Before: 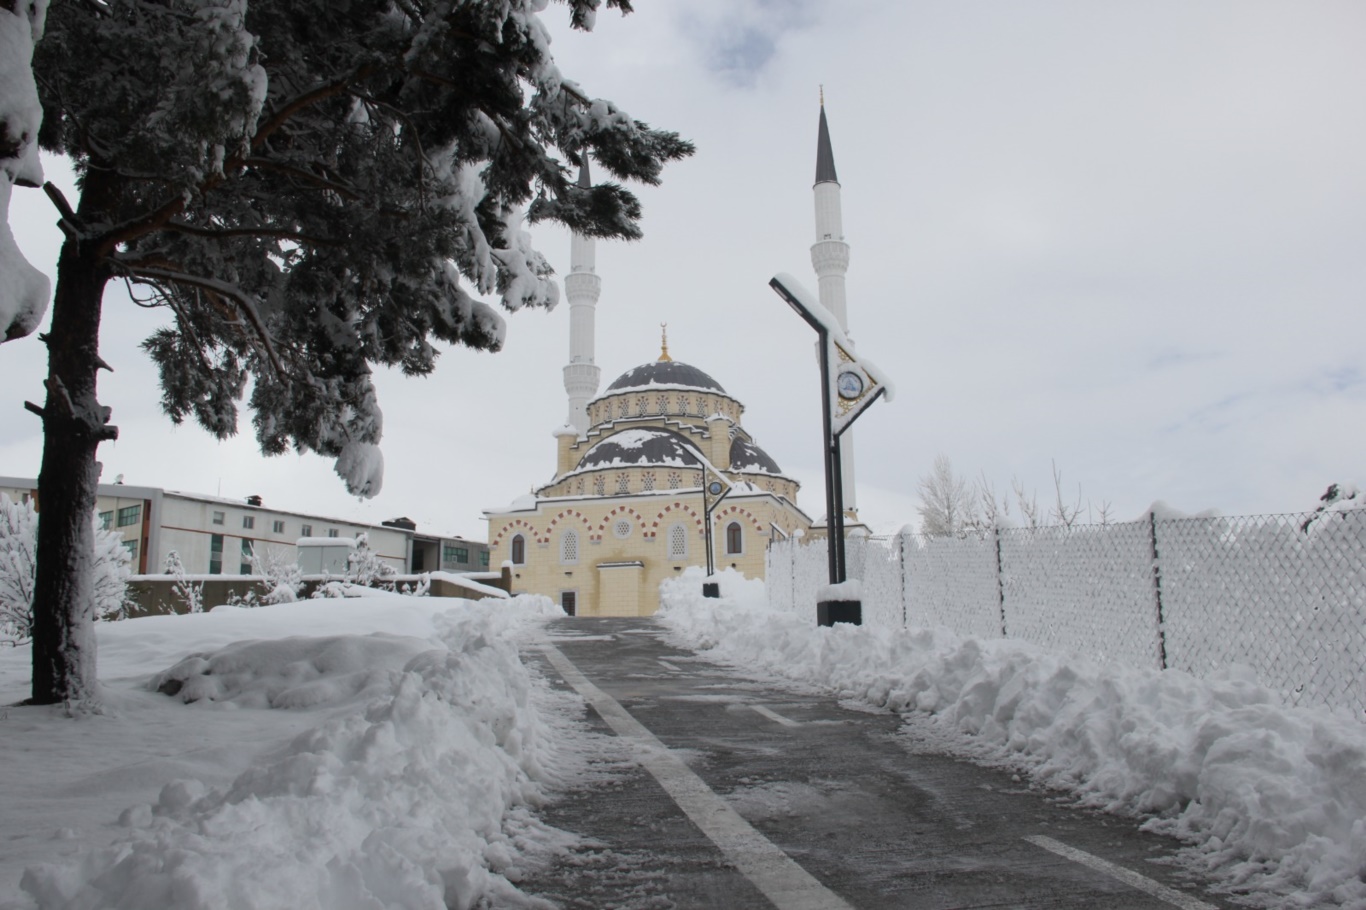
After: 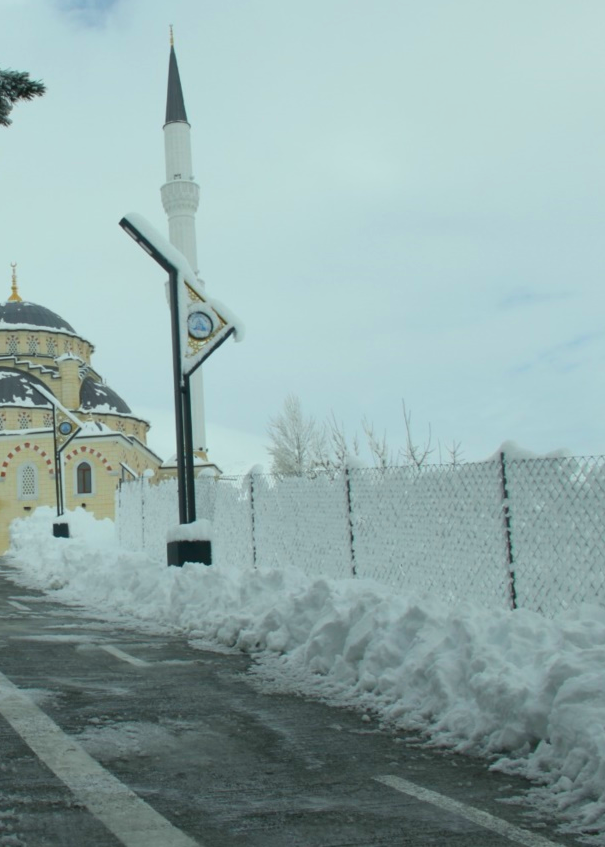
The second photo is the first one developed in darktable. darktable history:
crop: left 47.628%, top 6.643%, right 7.874%
color correction: highlights a* -7.33, highlights b* 1.26, shadows a* -3.55, saturation 1.4
